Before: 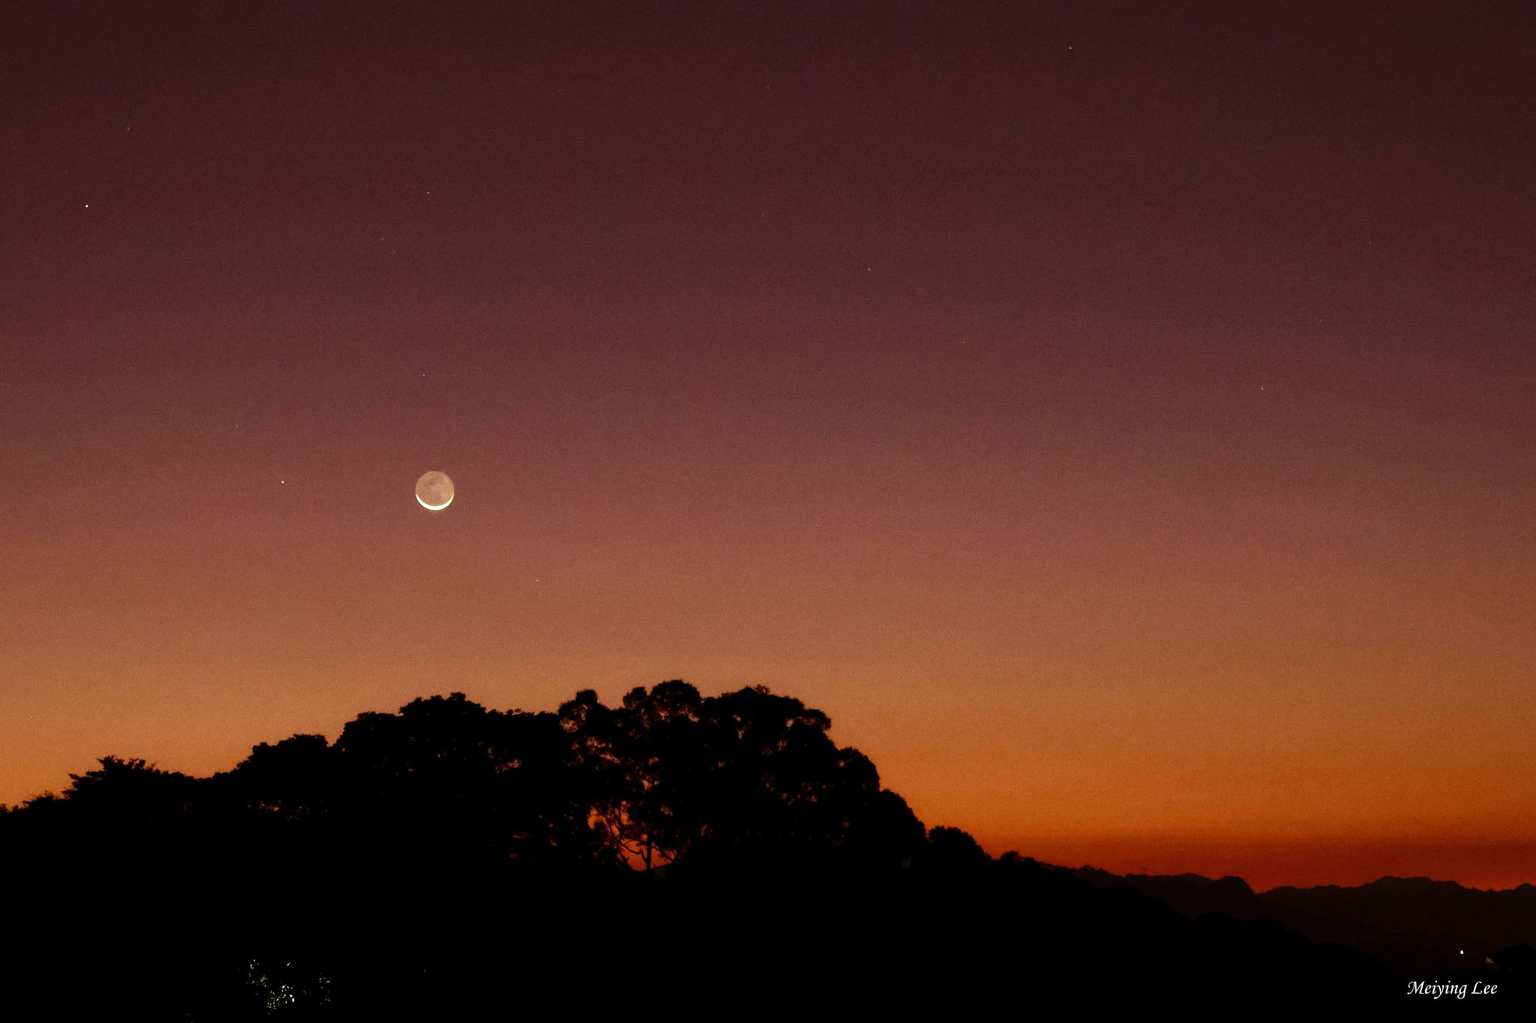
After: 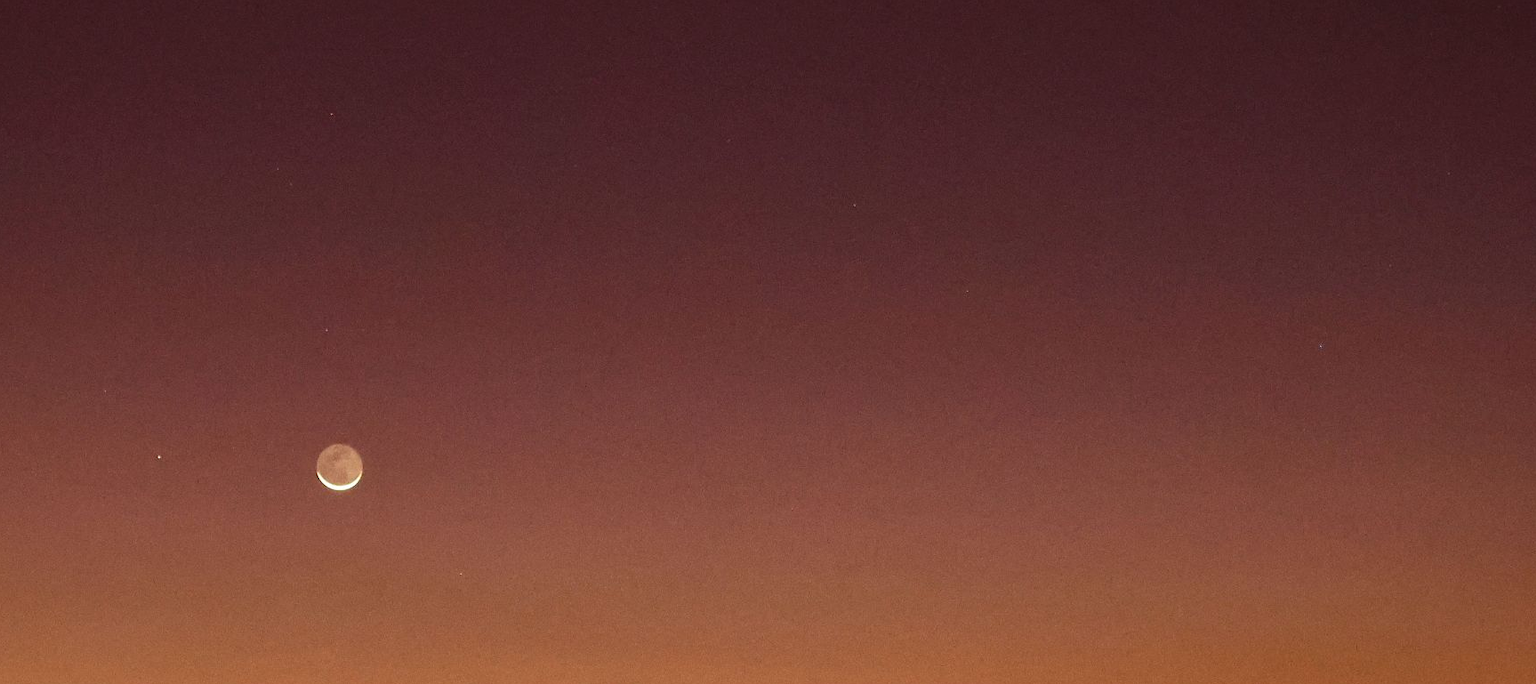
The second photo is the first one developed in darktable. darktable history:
crop and rotate: left 9.69%, top 9.526%, right 5.976%, bottom 34.009%
